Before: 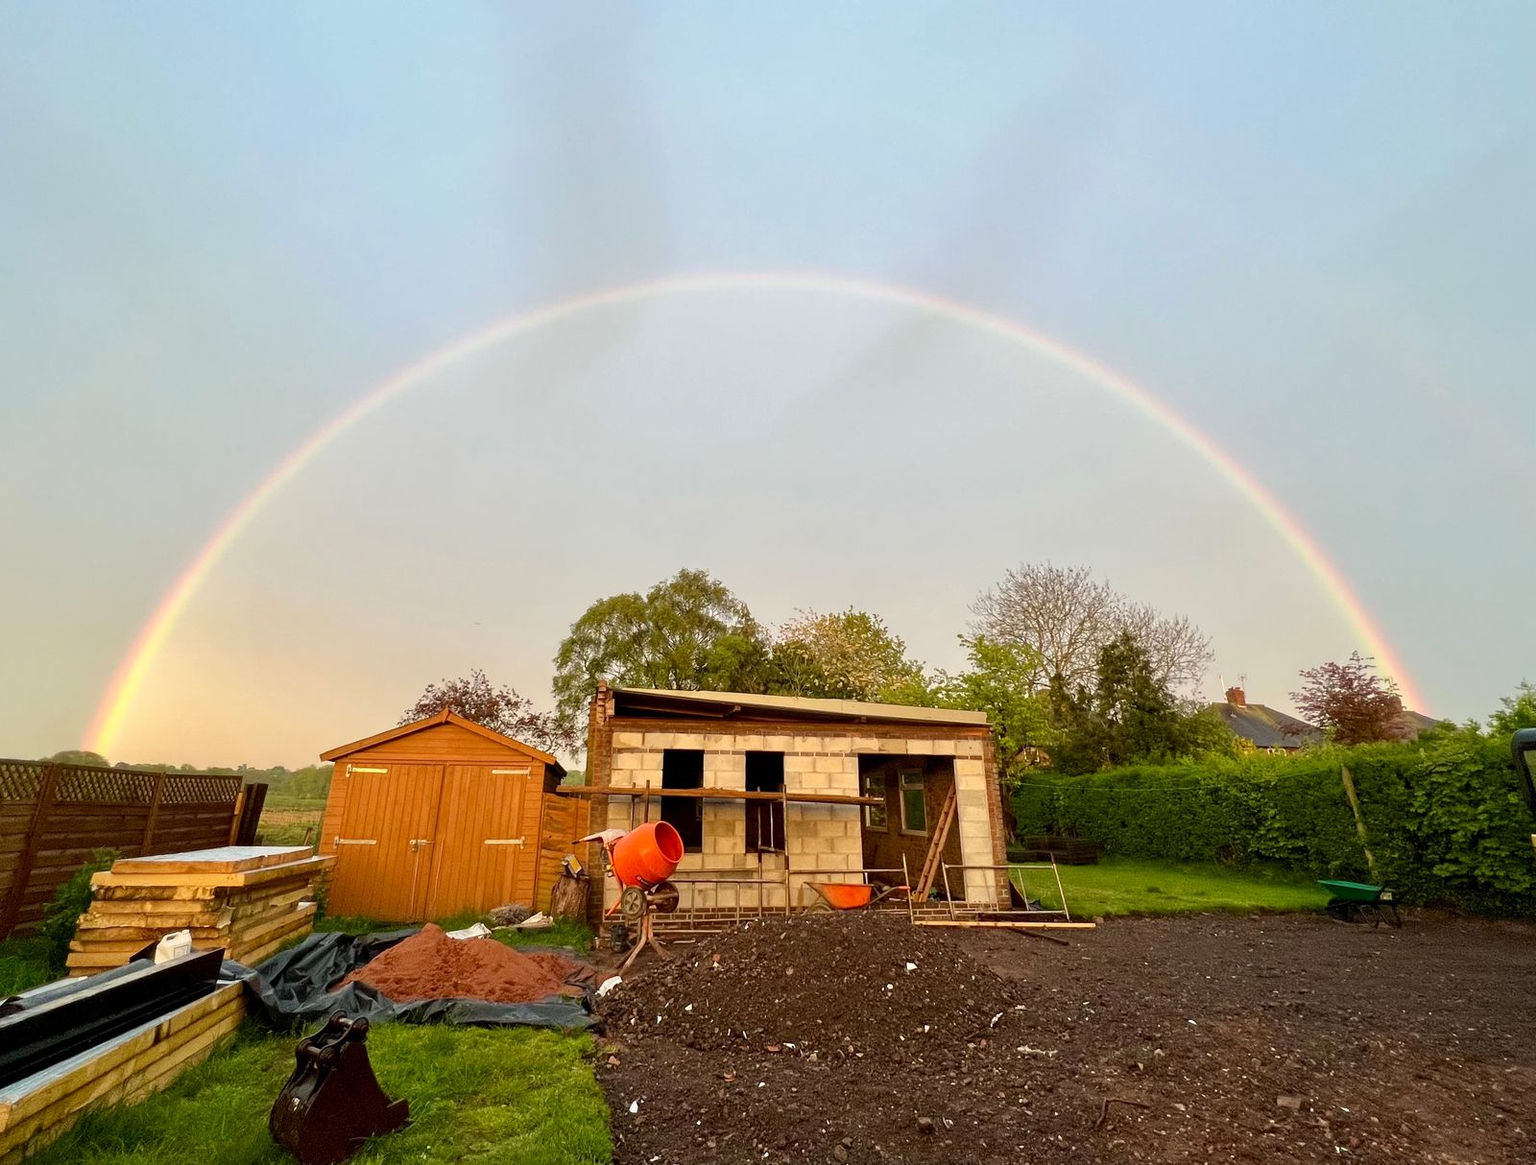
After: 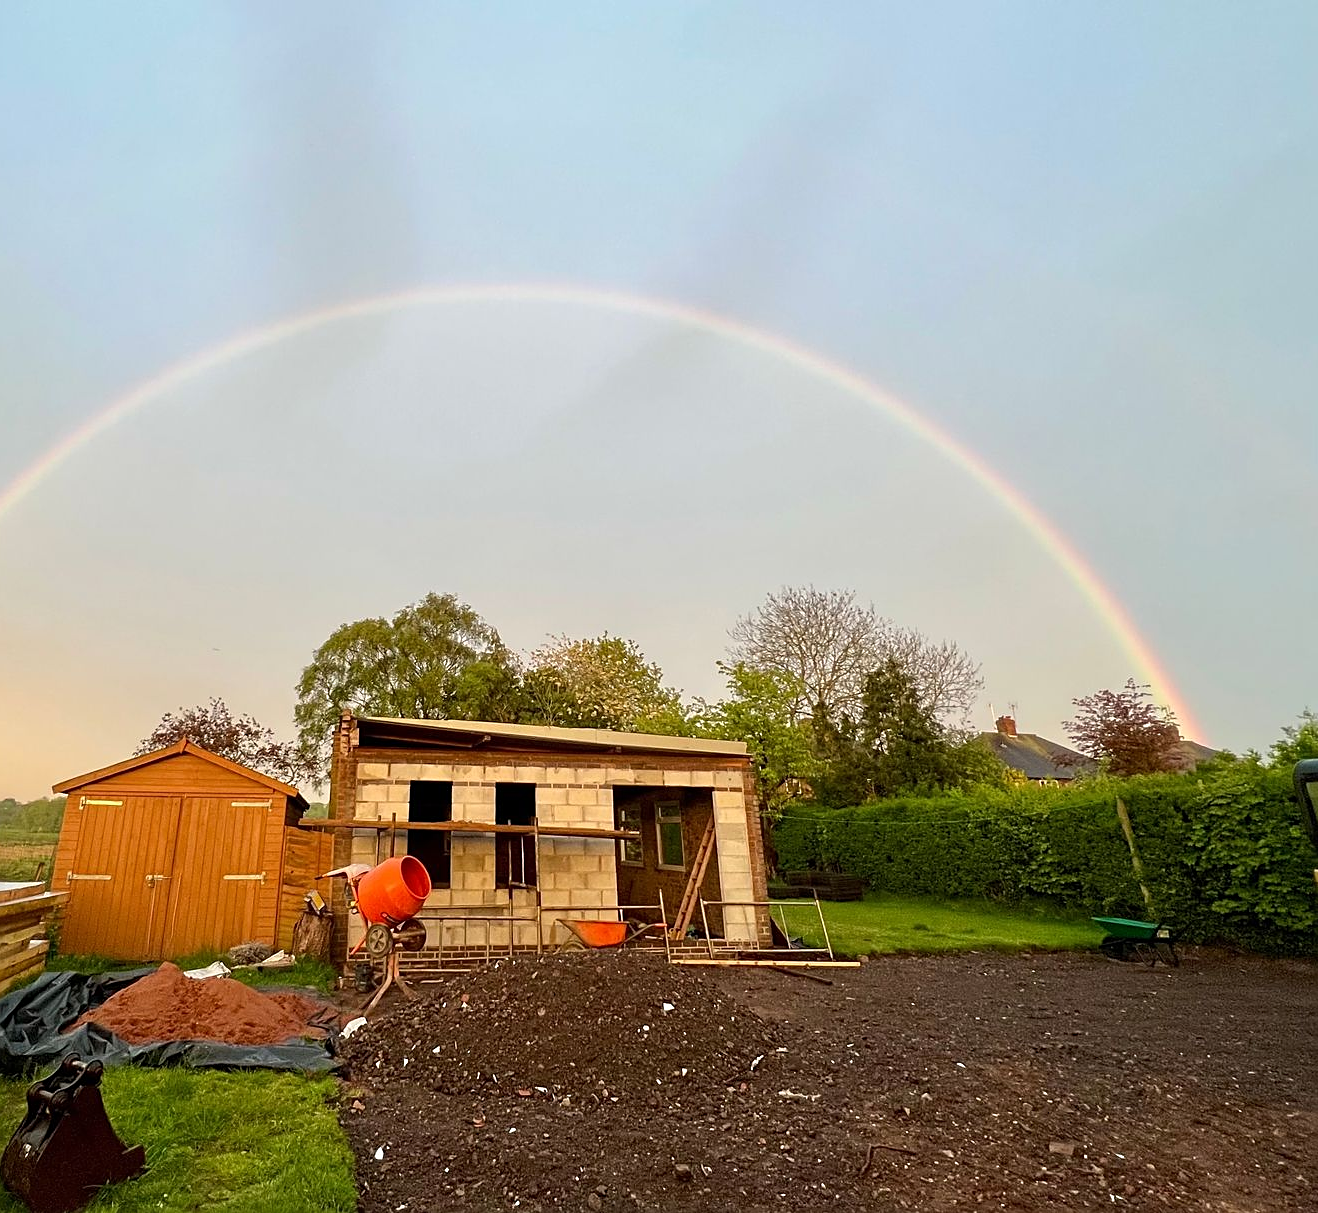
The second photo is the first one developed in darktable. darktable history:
sharpen: on, module defaults
crop: left 17.603%, bottom 0.016%
